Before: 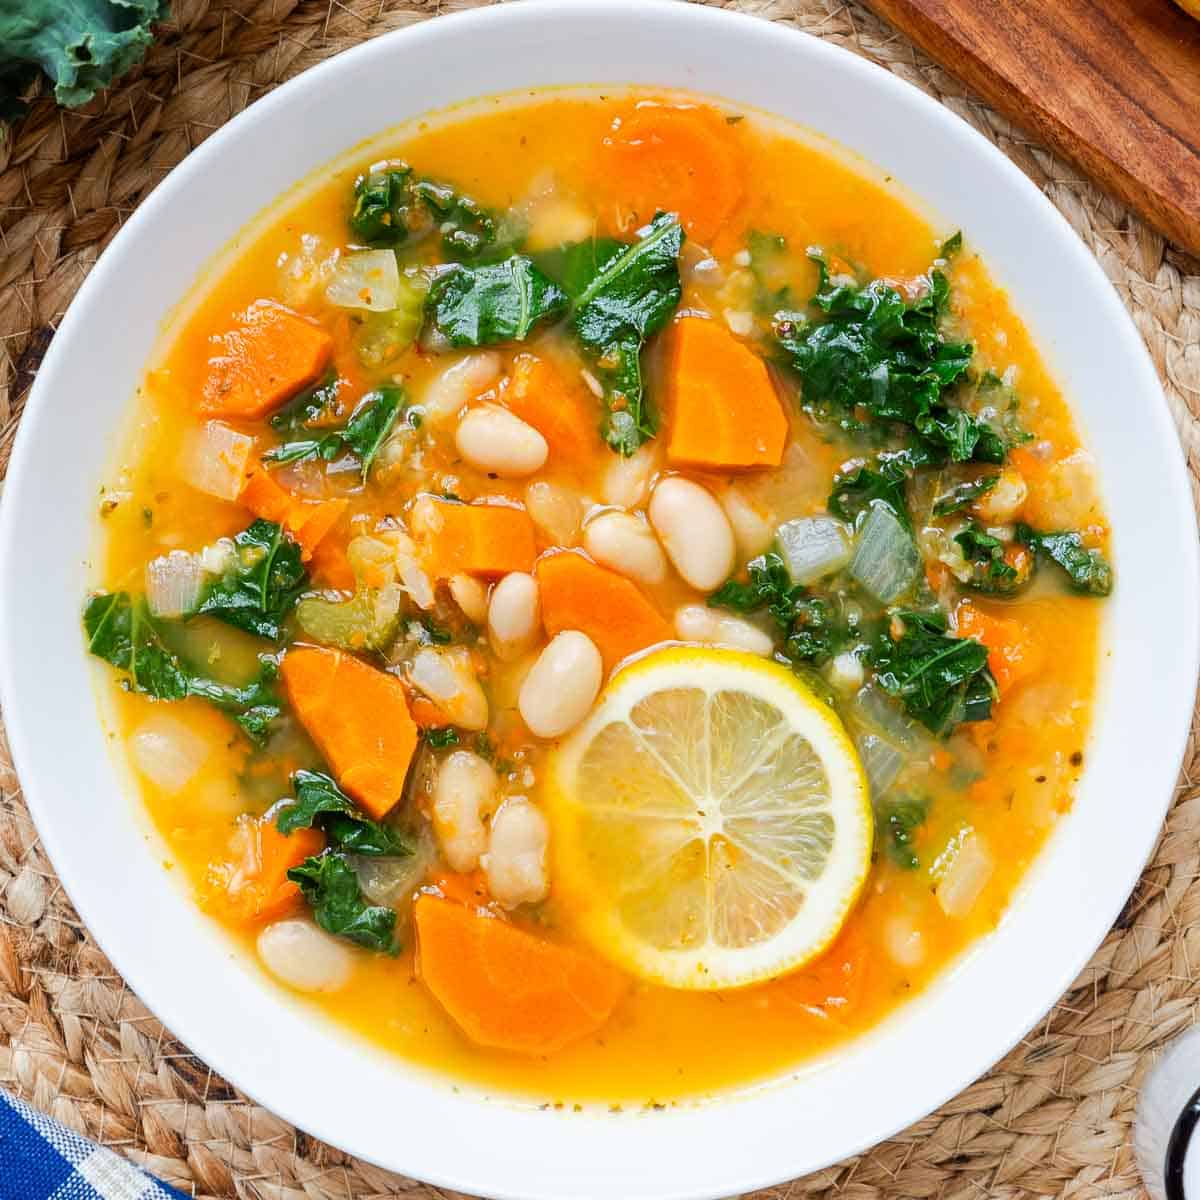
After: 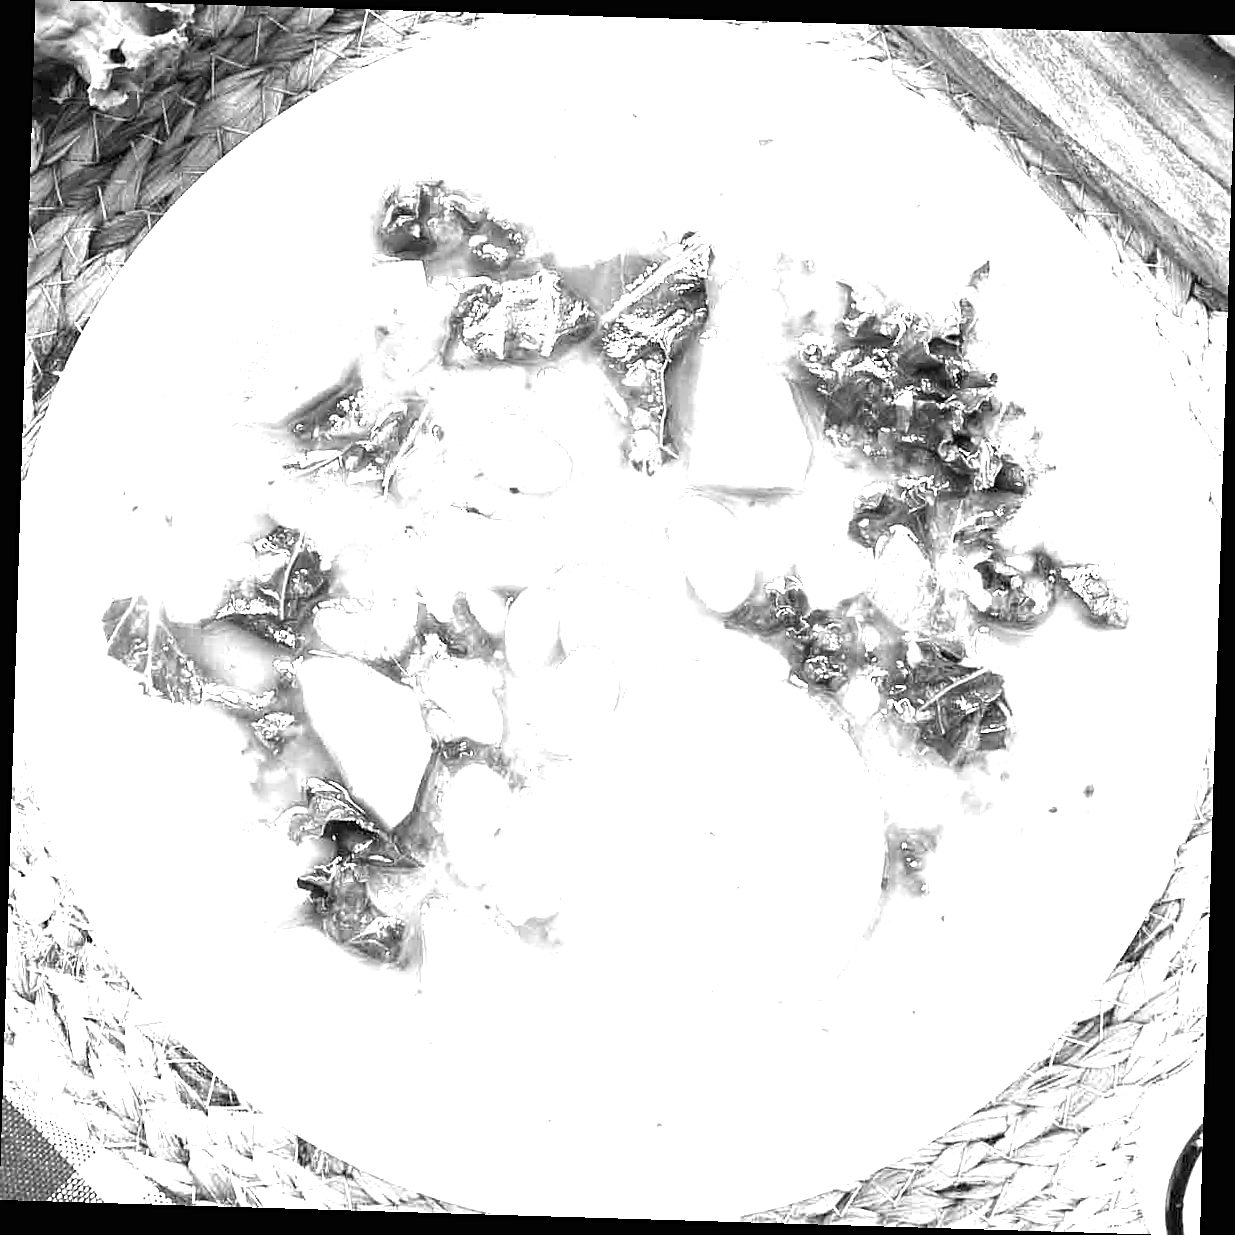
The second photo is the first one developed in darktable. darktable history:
color zones: curves: ch1 [(0, -0.394) (0.143, -0.394) (0.286, -0.394) (0.429, -0.392) (0.571, -0.391) (0.714, -0.391) (0.857, -0.391) (1, -0.394)]
sharpen: on, module defaults
white balance: emerald 1
rotate and perspective: rotation 1.72°, automatic cropping off
exposure: black level correction 0, exposure 2.088 EV, compensate exposure bias true, compensate highlight preservation false
color balance rgb: perceptual saturation grading › global saturation 25%, global vibrance 20%
color correction: highlights a* -9.73, highlights b* -21.22
